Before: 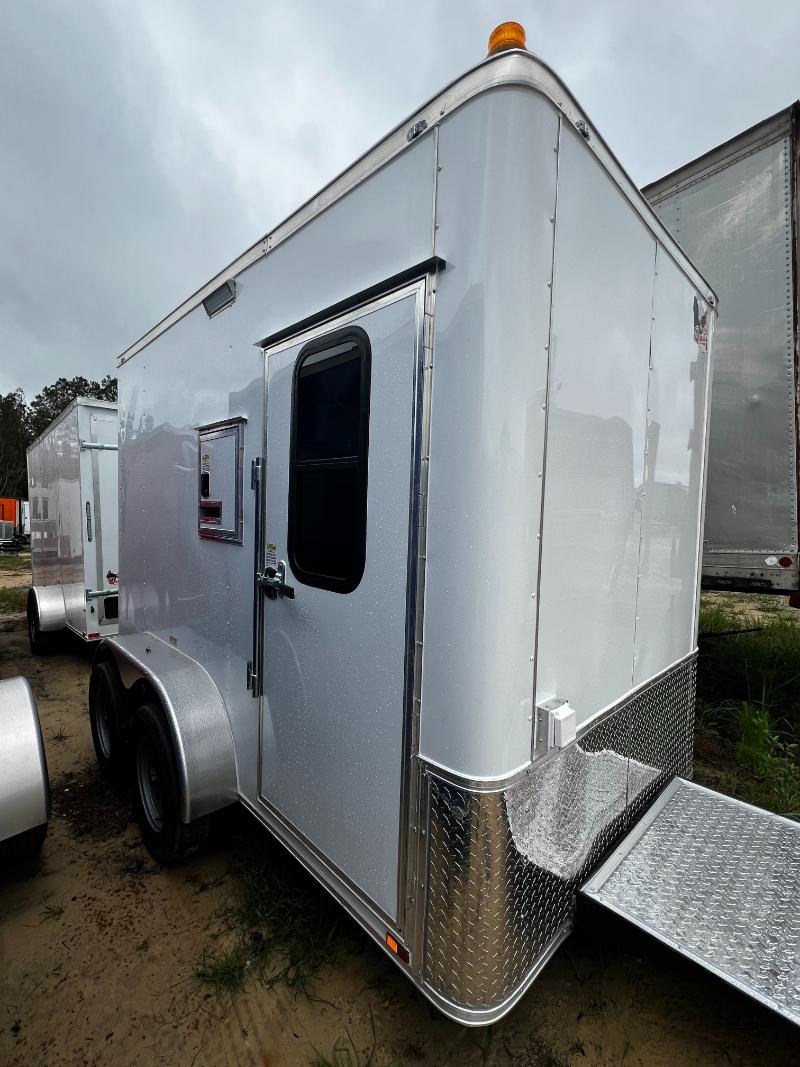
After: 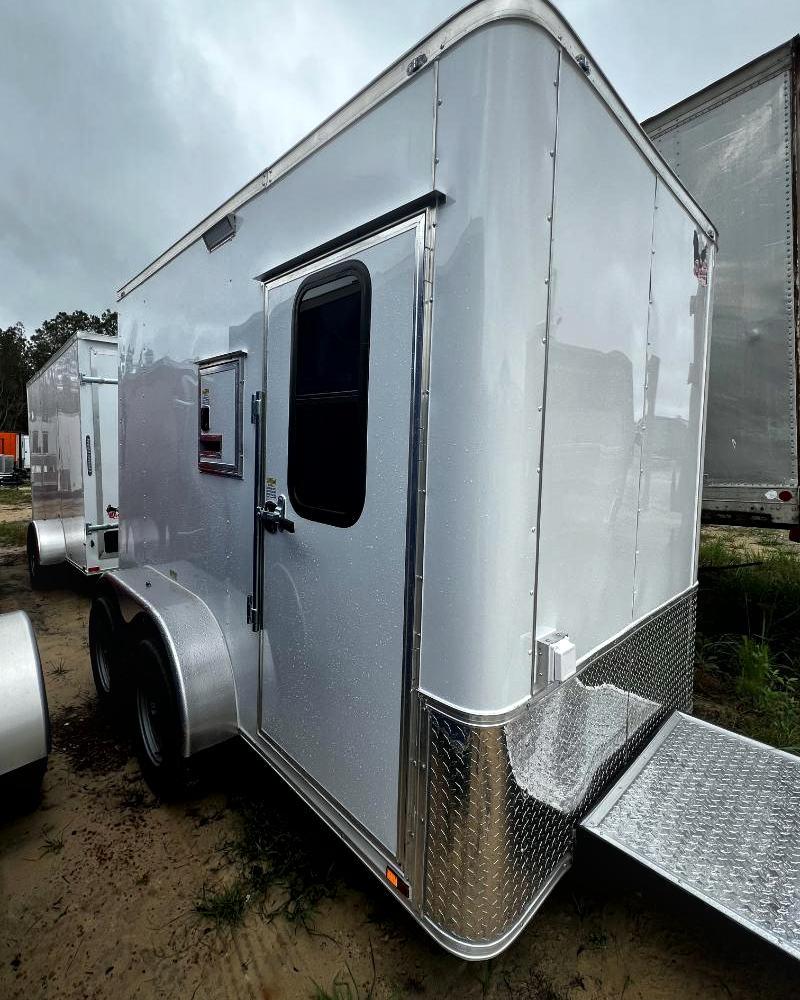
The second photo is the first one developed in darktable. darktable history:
crop and rotate: top 6.25%
white balance: red 0.978, blue 0.999
bloom: size 9%, threshold 100%, strength 7%
local contrast: mode bilateral grid, contrast 20, coarseness 50, detail 150%, midtone range 0.2
